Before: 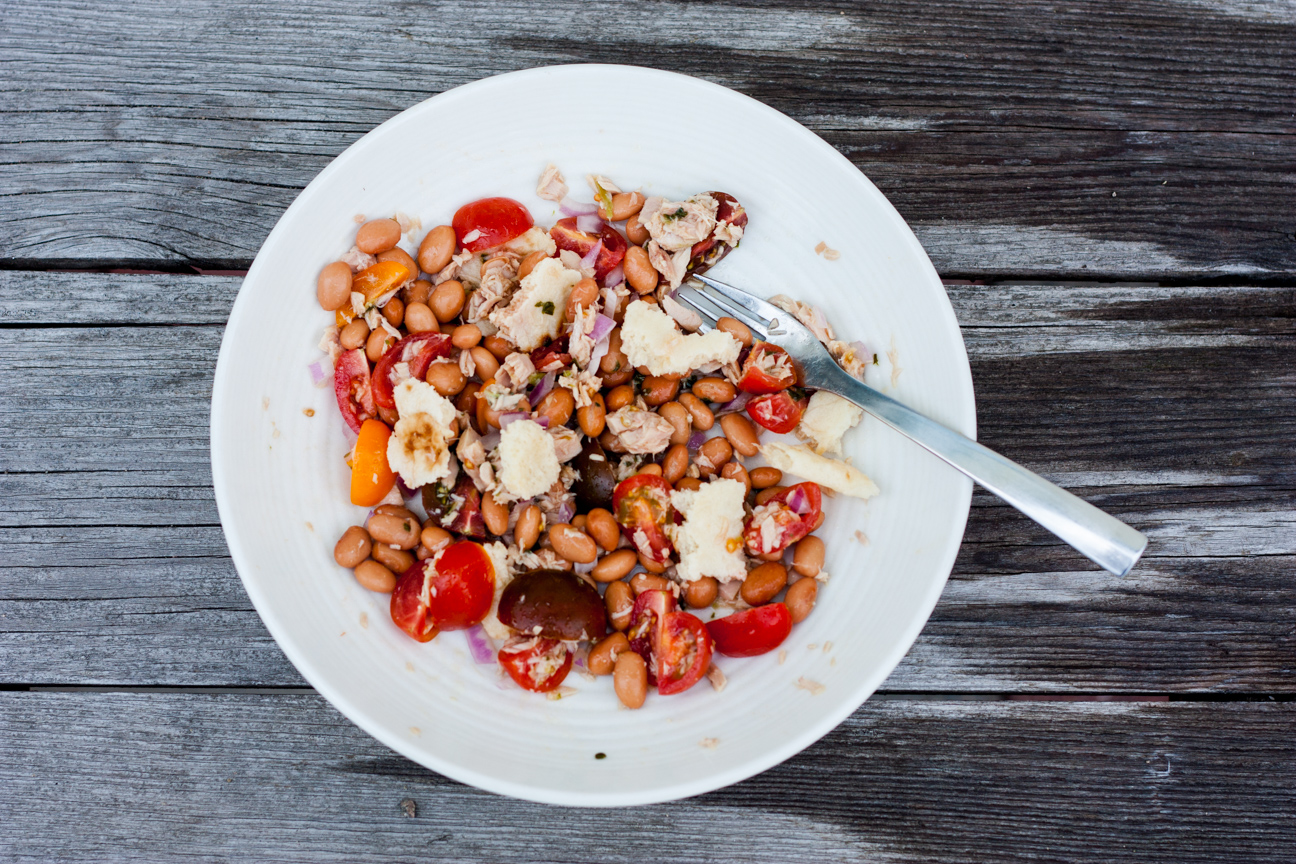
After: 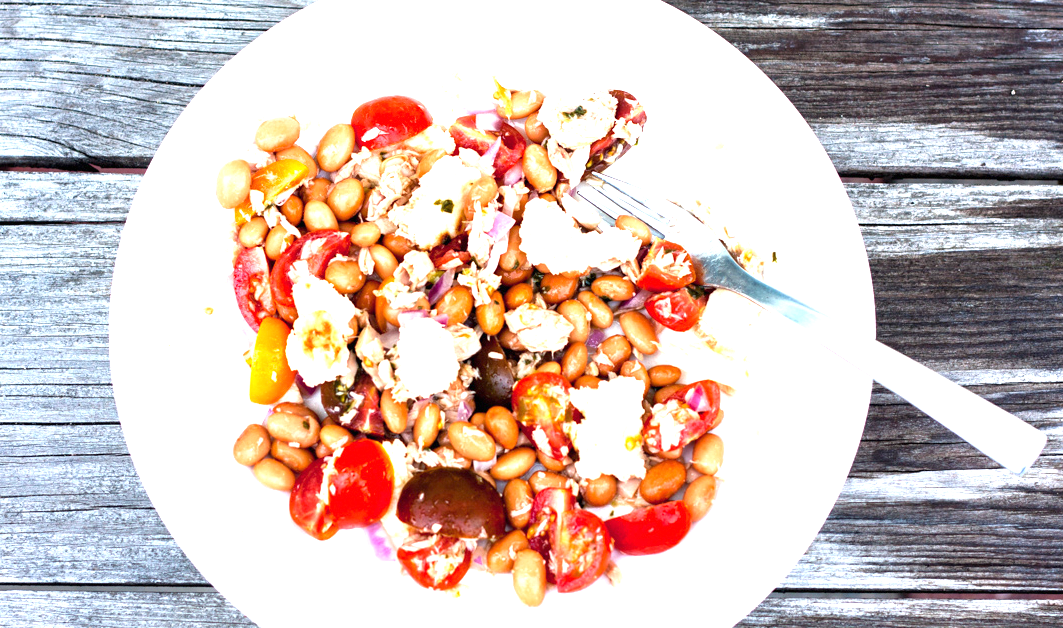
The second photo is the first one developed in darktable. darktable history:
crop: left 7.856%, top 11.836%, right 10.12%, bottom 15.387%
exposure: black level correction 0, exposure 1.6 EV, compensate exposure bias true, compensate highlight preservation false
rotate and perspective: crop left 0, crop top 0
